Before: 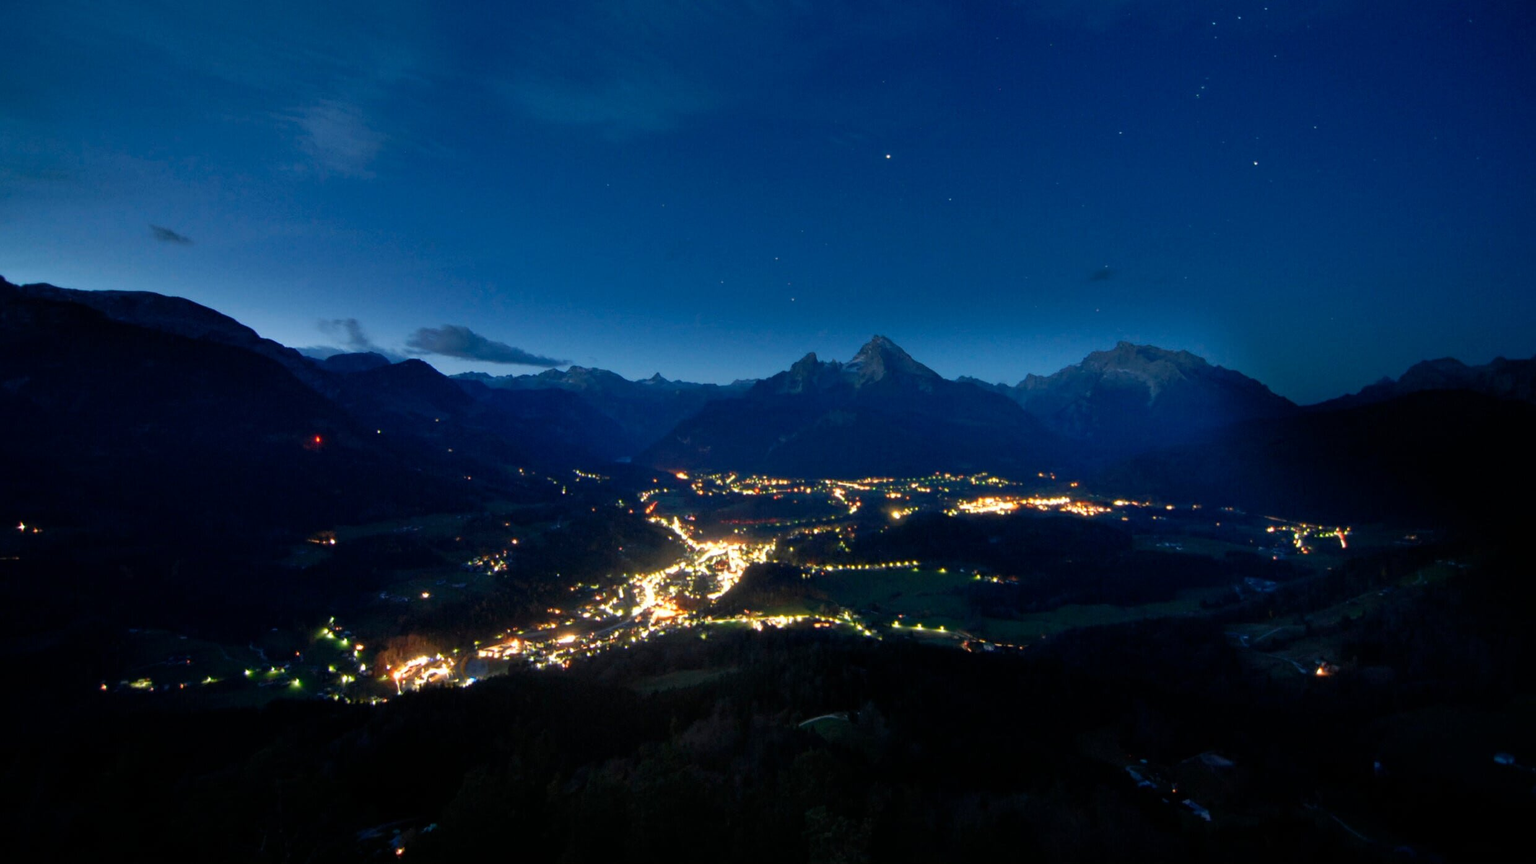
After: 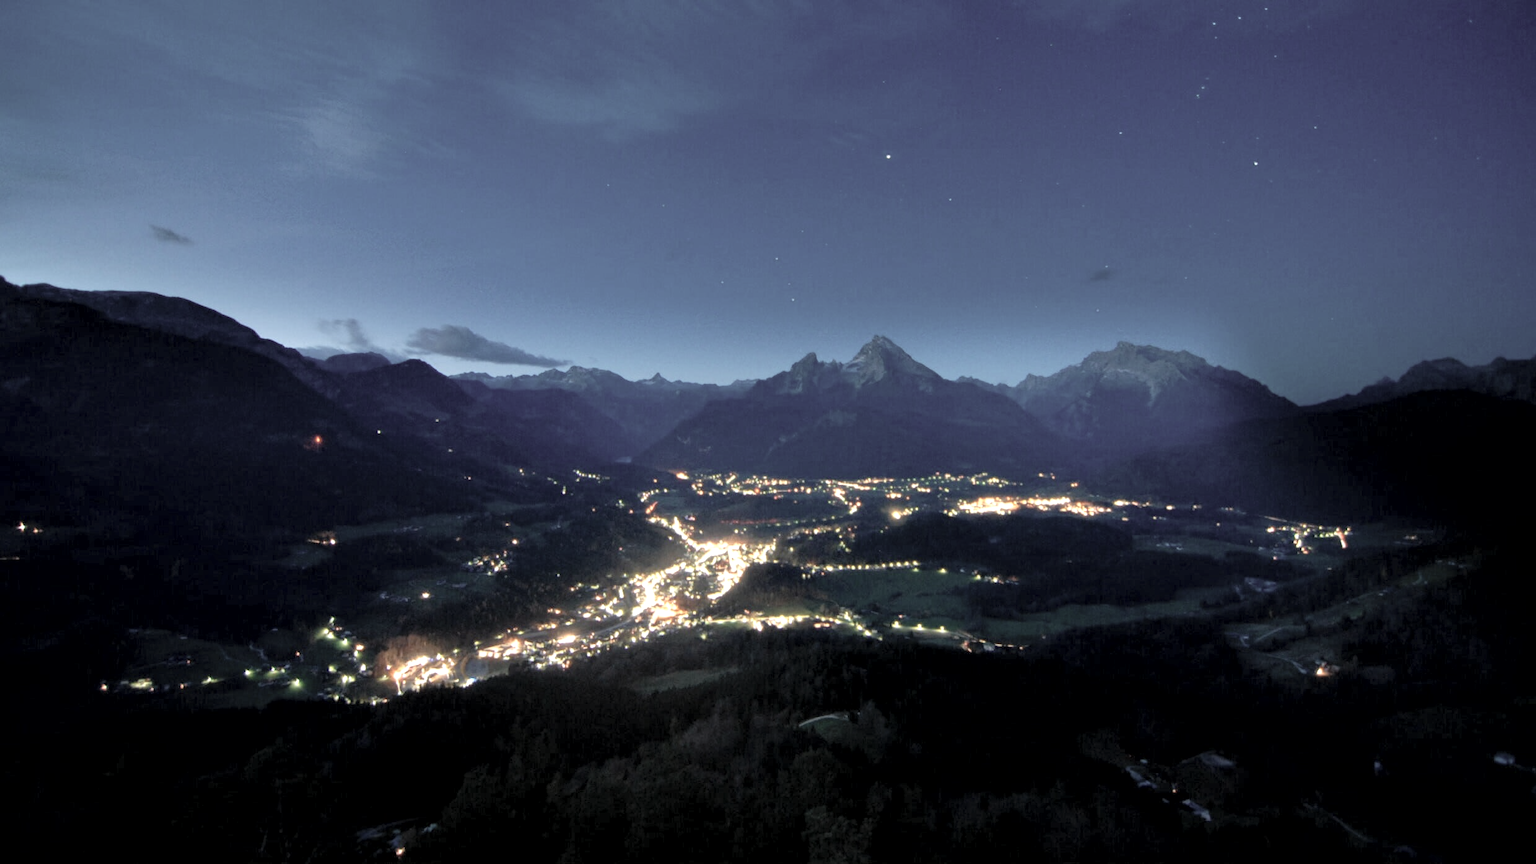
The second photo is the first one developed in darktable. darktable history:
contrast brightness saturation: brightness 0.18, saturation -0.519
exposure: black level correction 0.001, exposure 0.498 EV, compensate highlight preservation false
